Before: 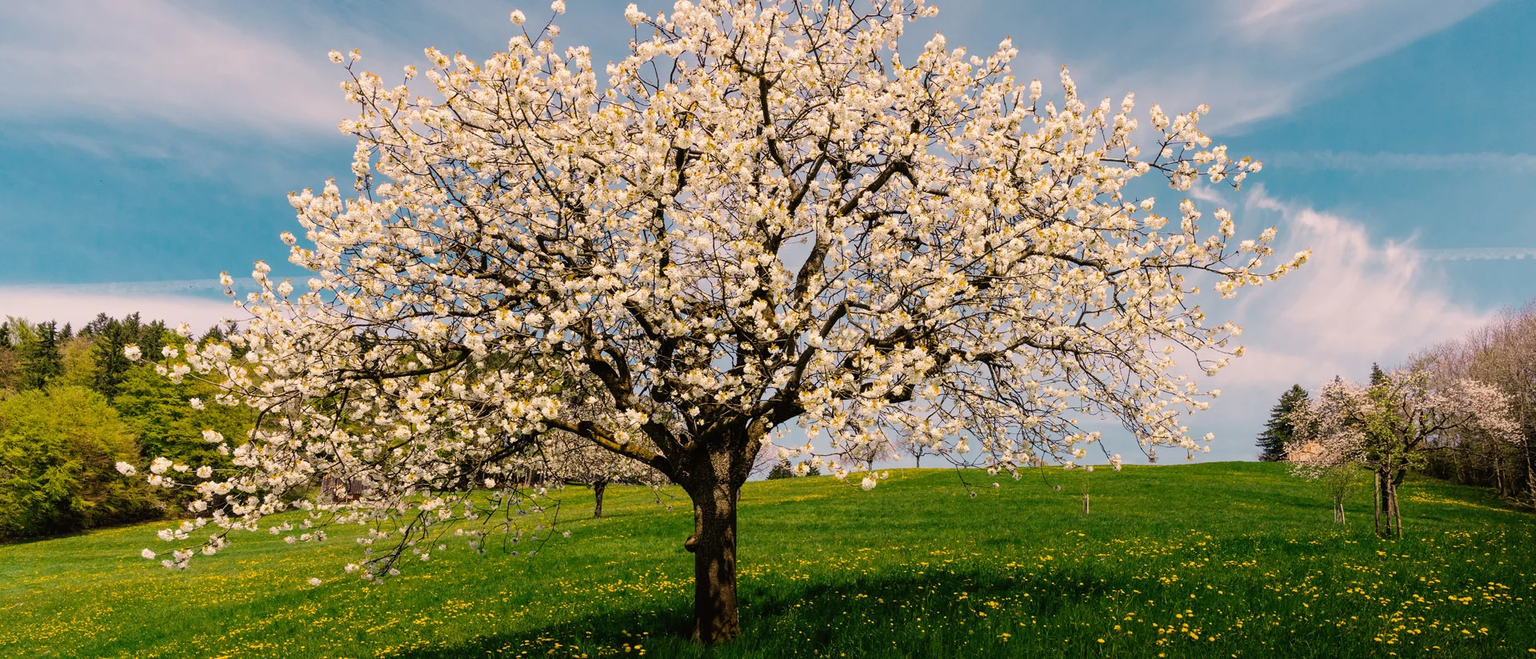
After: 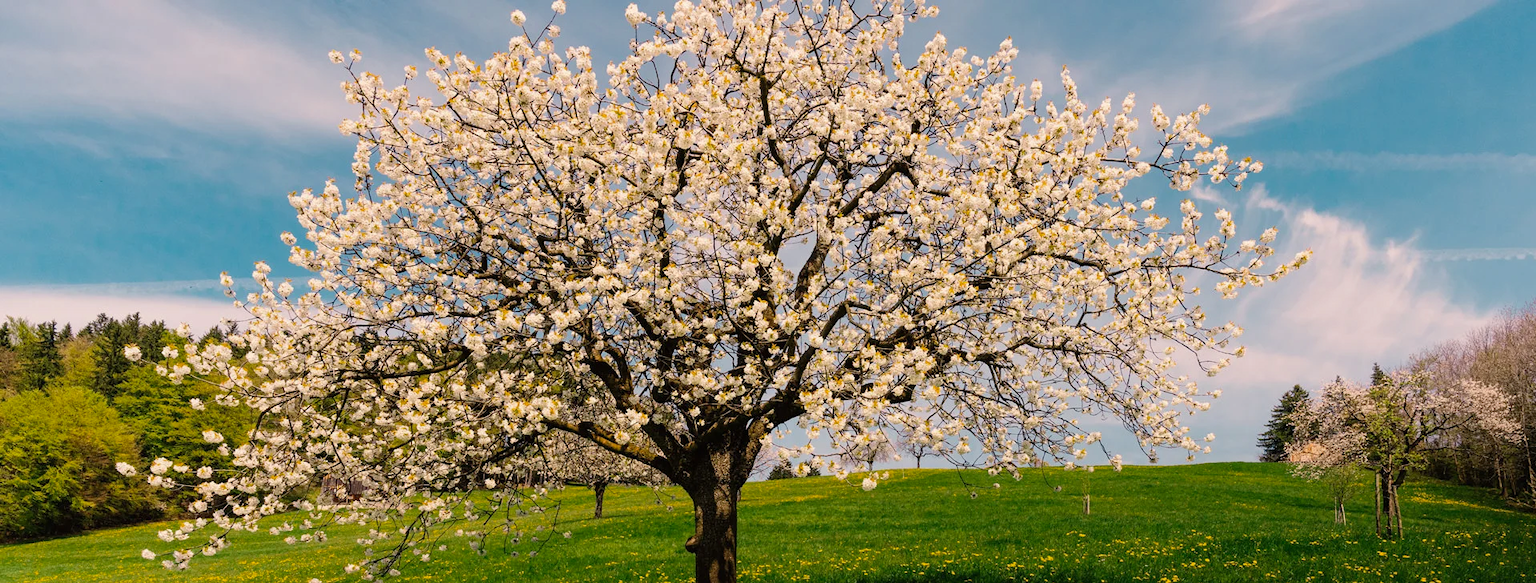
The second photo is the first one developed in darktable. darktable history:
vibrance: on, module defaults
crop and rotate: top 0%, bottom 11.49%
